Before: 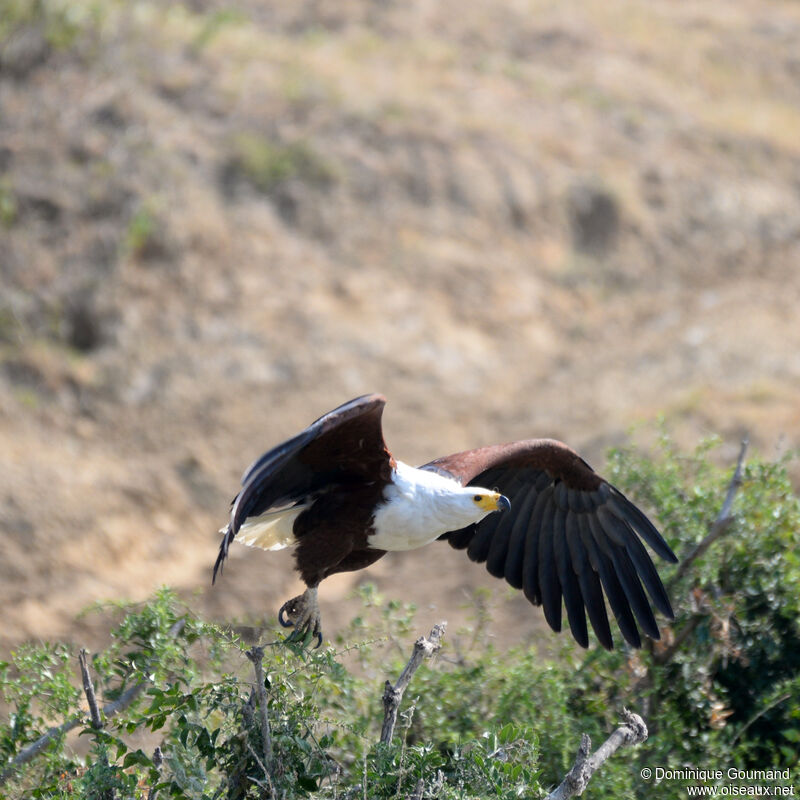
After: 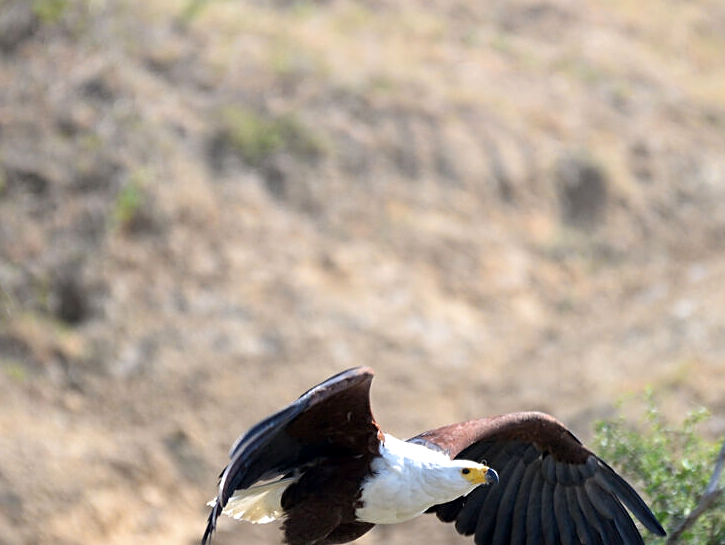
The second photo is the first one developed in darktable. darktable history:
crop: left 1.618%, top 3.434%, right 7.731%, bottom 28.417%
sharpen: on, module defaults
exposure: black level correction 0.001, exposure 0.194 EV, compensate highlight preservation false
